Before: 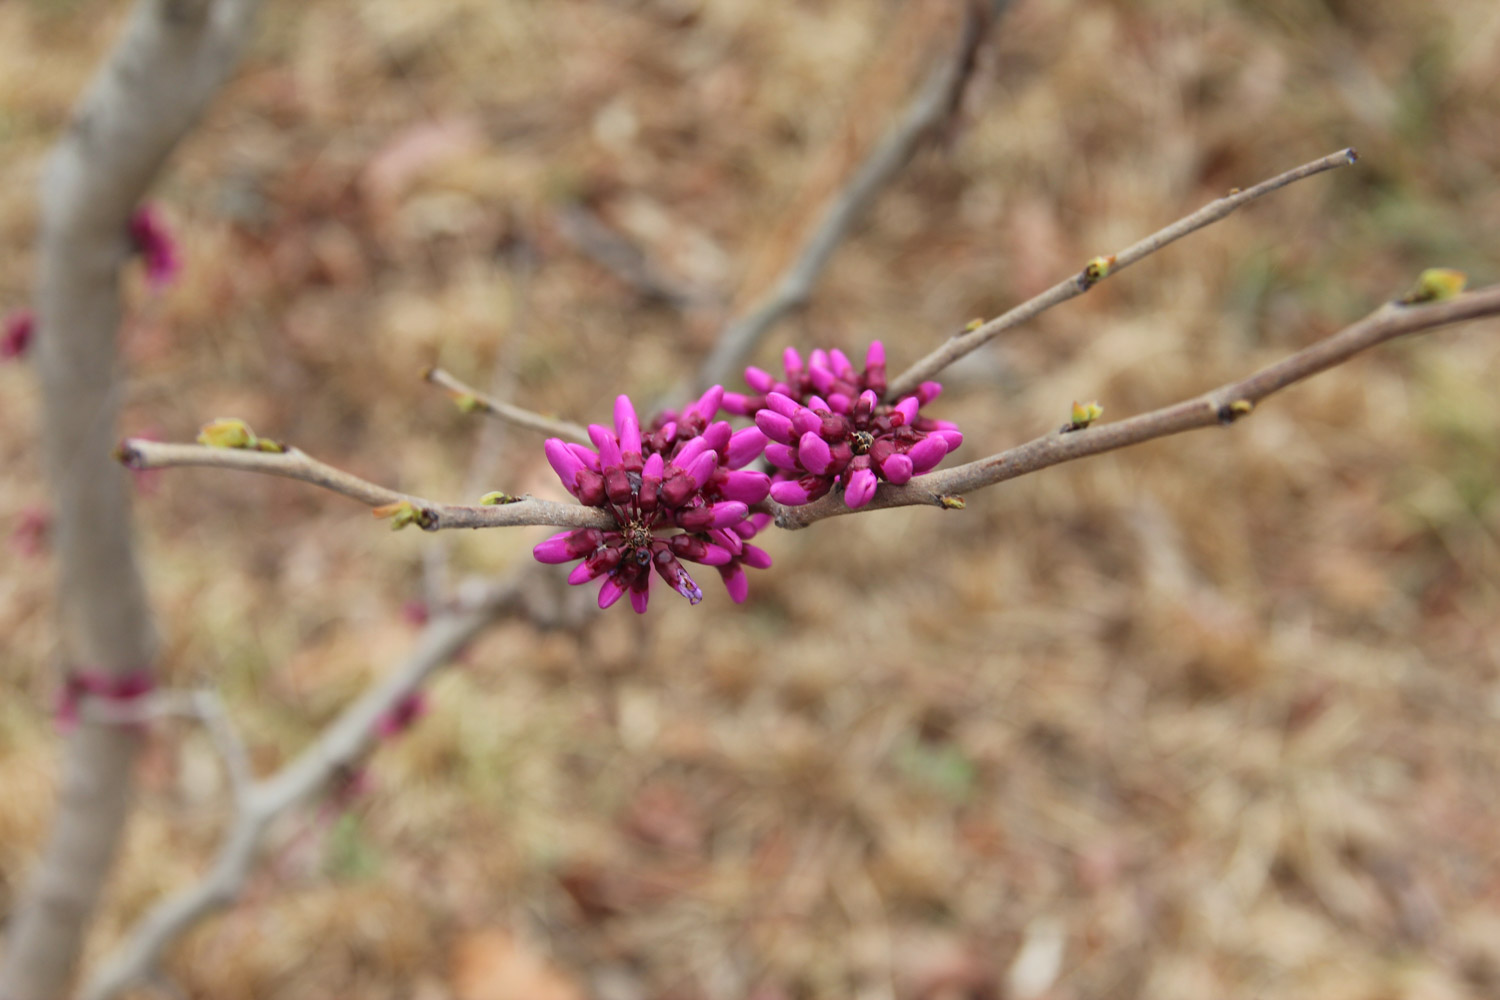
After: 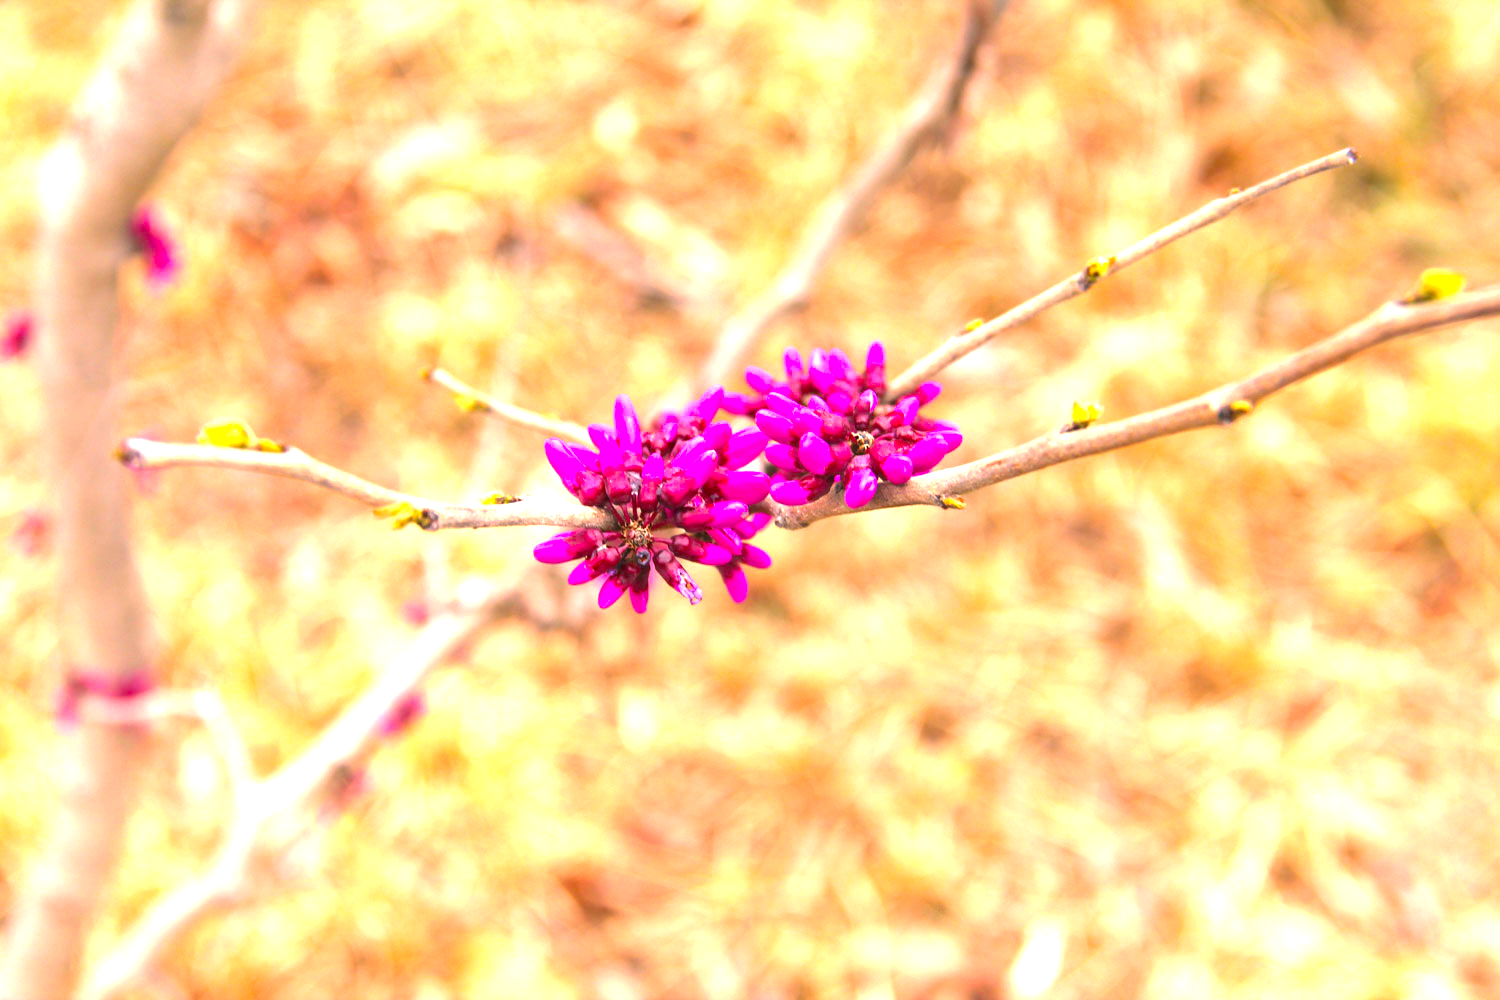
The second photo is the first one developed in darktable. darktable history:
color balance rgb: shadows lift › luminance -8.025%, shadows lift › chroma 2.167%, shadows lift › hue 163.88°, power › chroma 0.241%, power › hue 60.47°, highlights gain › chroma 4.466%, highlights gain › hue 33.36°, perceptual saturation grading › global saturation 30.941%, perceptual brilliance grading › global brilliance 9.607%, perceptual brilliance grading › shadows 14.574%
exposure: black level correction 0, exposure 1.542 EV, compensate exposure bias true, compensate highlight preservation false
